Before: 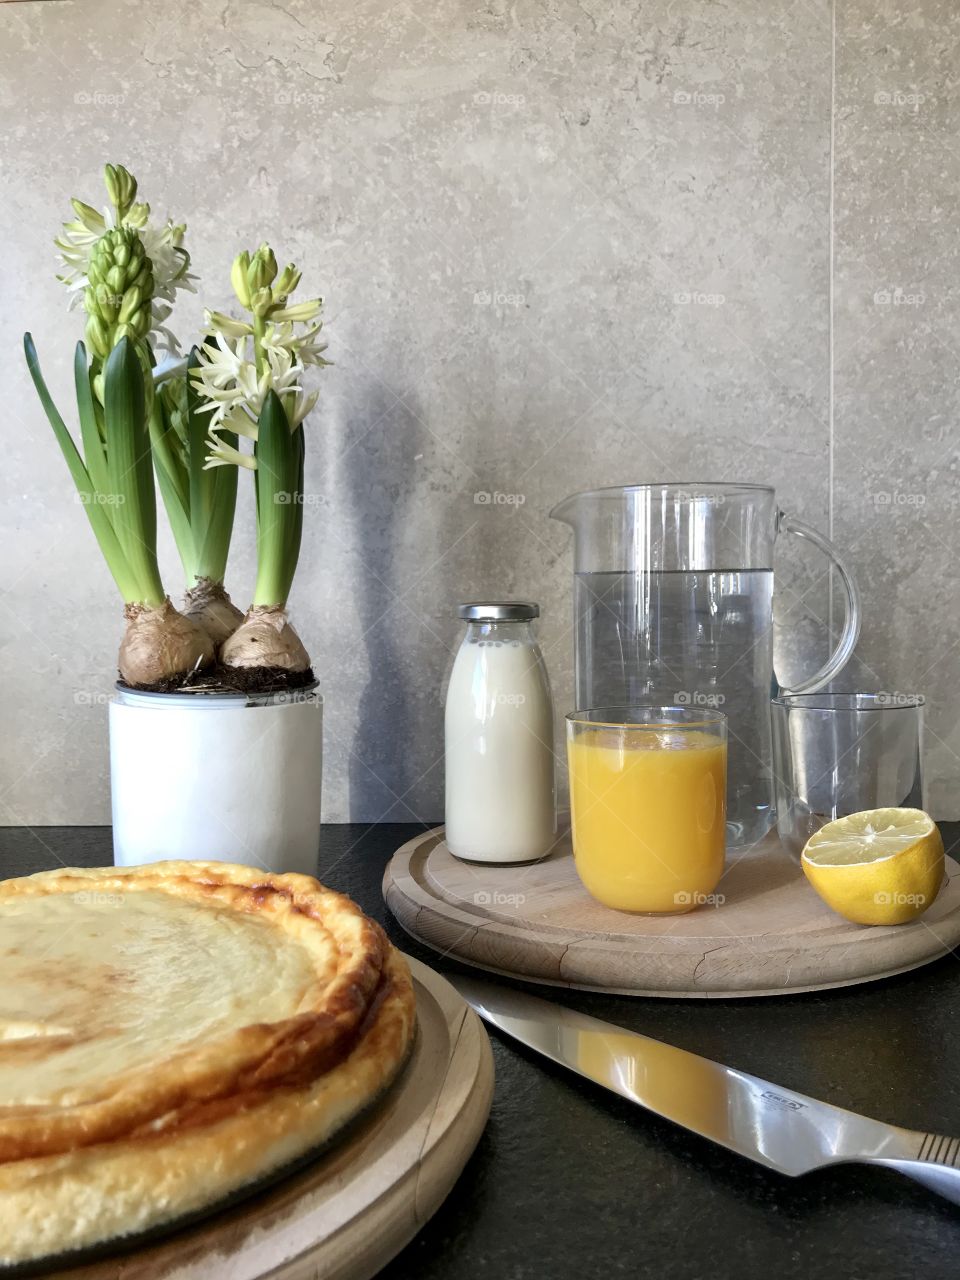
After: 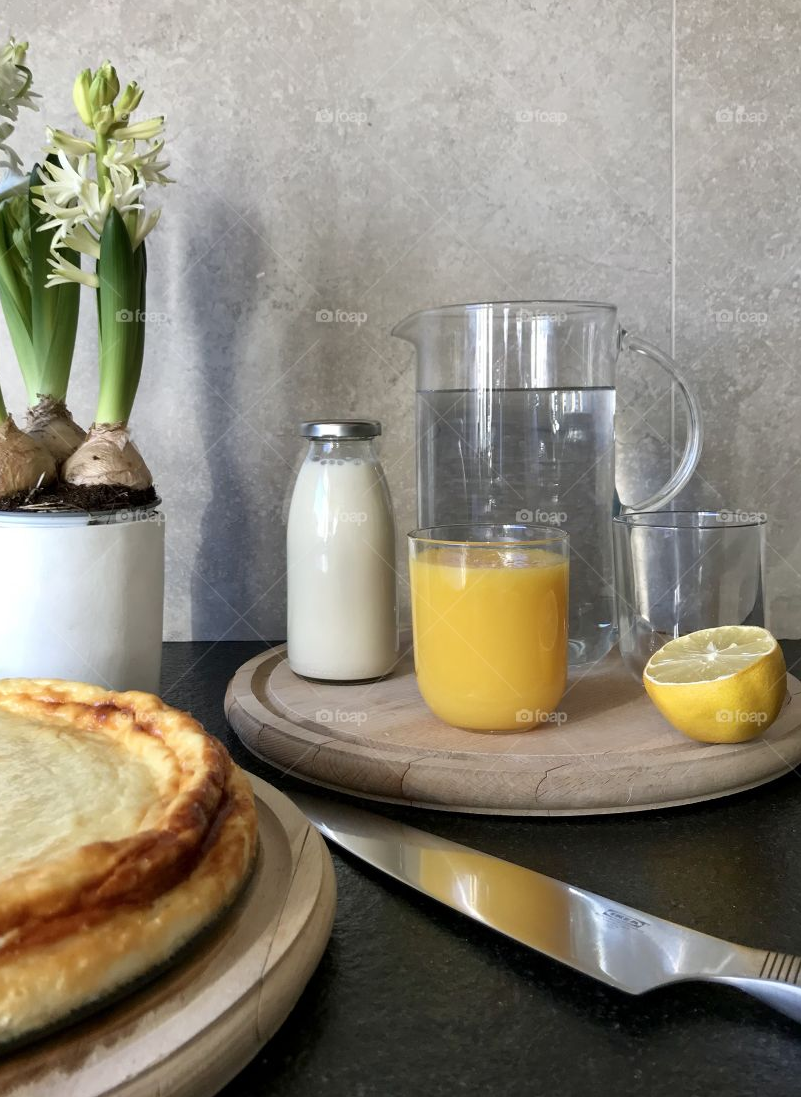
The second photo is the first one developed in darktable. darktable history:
crop: left 16.501%, top 14.278%
color correction: highlights b* 0.036, saturation 0.986
